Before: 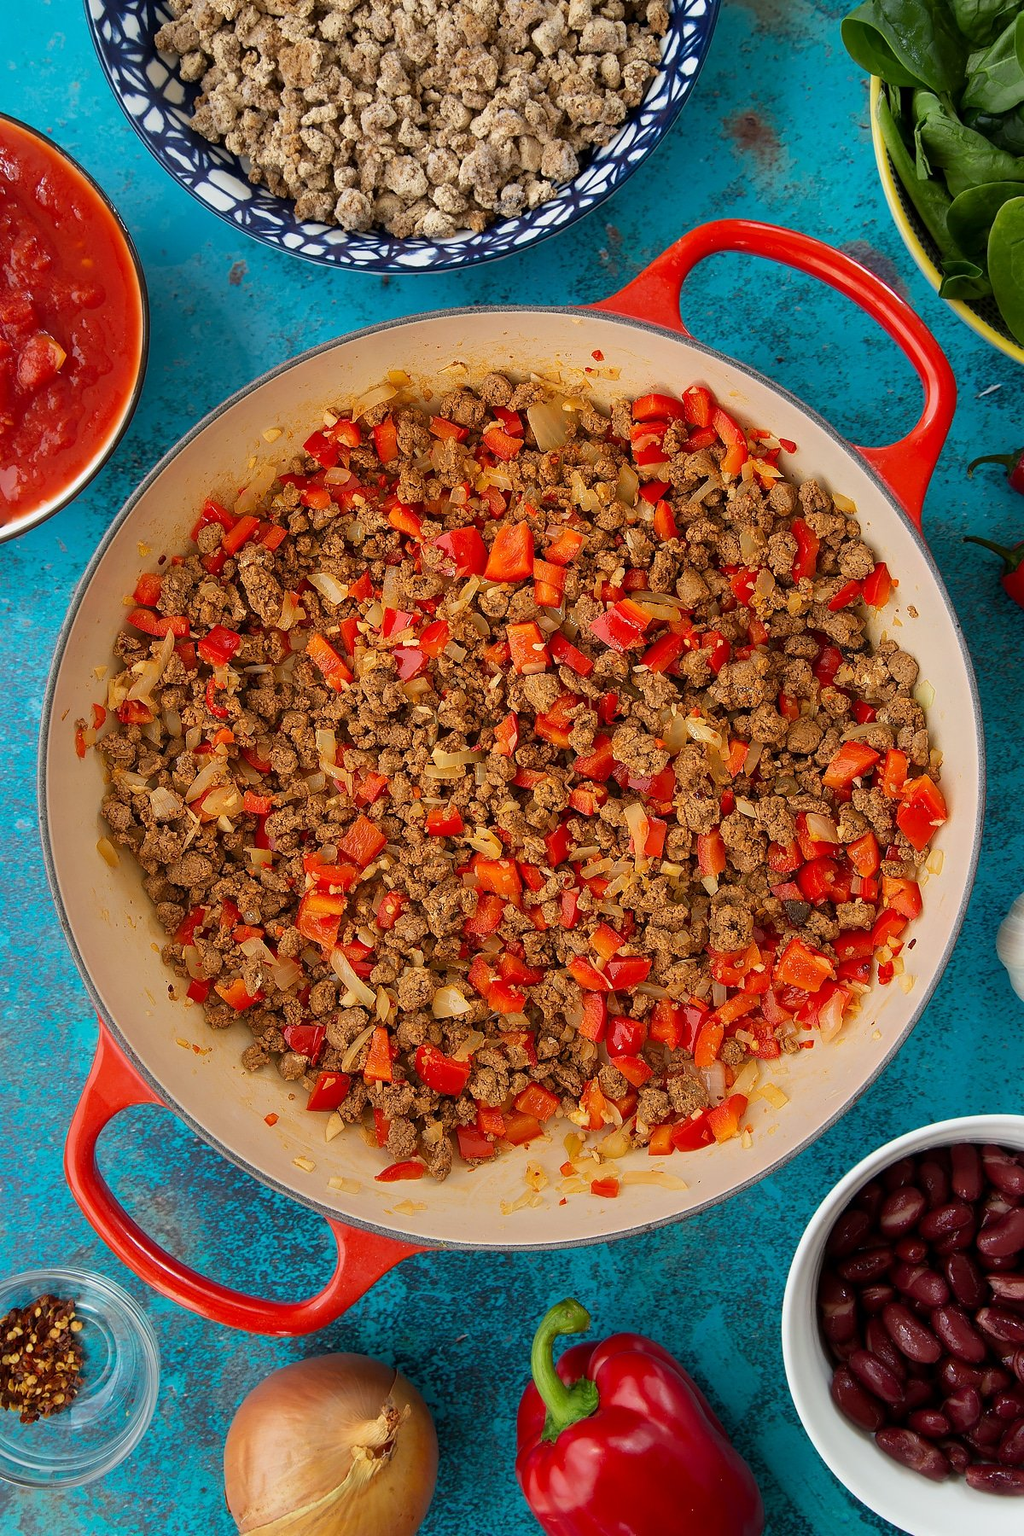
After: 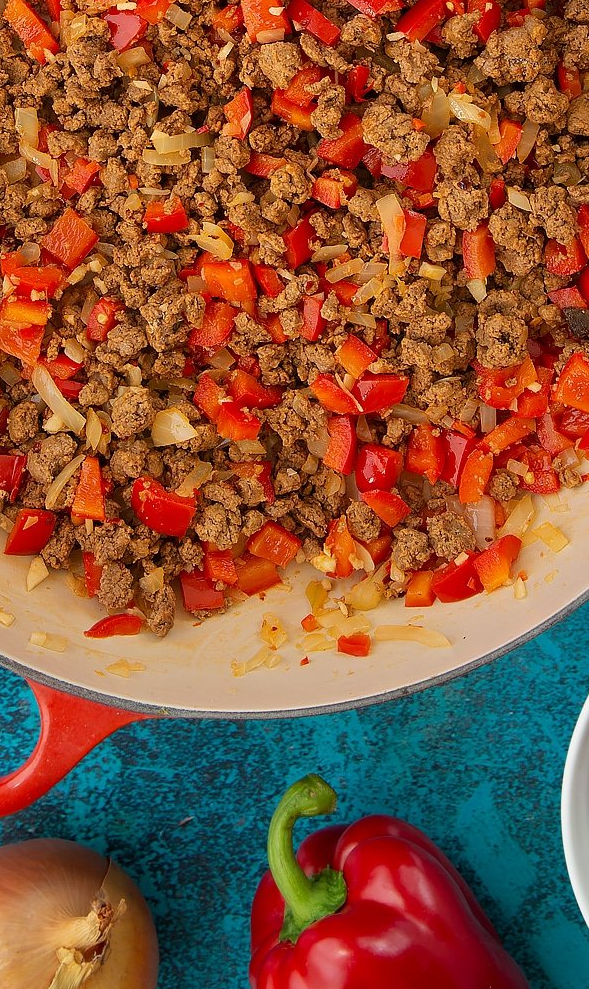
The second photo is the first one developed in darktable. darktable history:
crop: left 29.611%, top 41.514%, right 21.236%, bottom 3.501%
